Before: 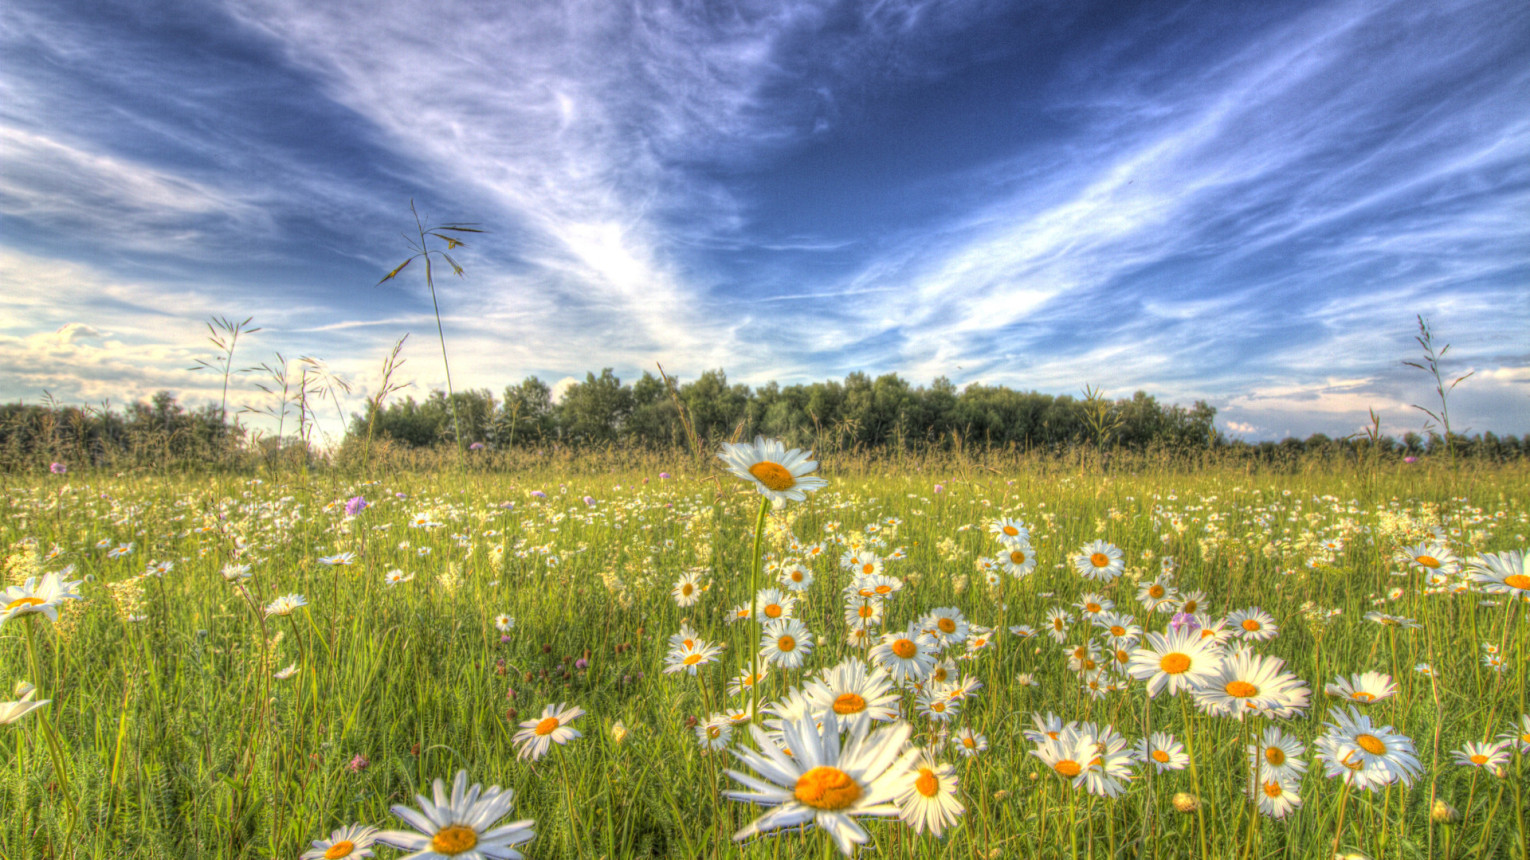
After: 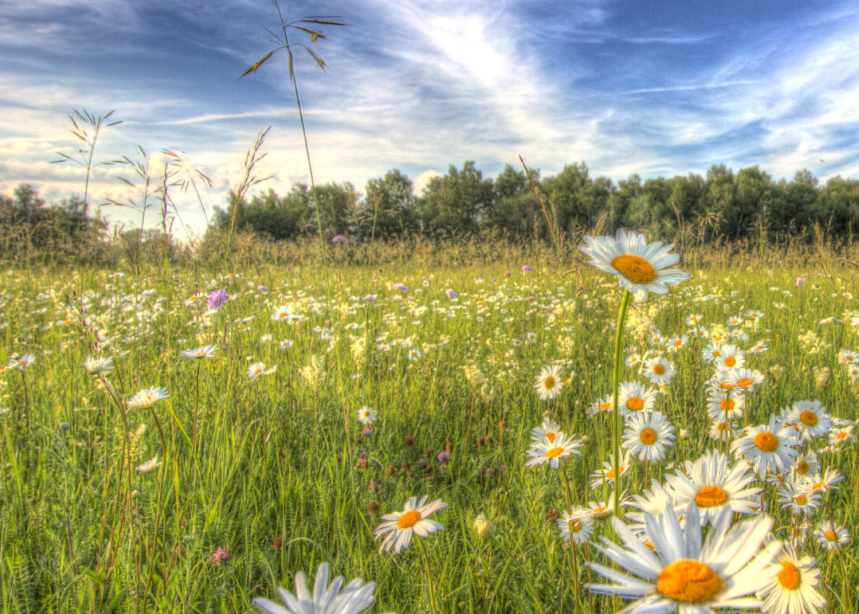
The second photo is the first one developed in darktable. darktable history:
crop: left 9.034%, top 24.179%, right 34.801%, bottom 4.353%
